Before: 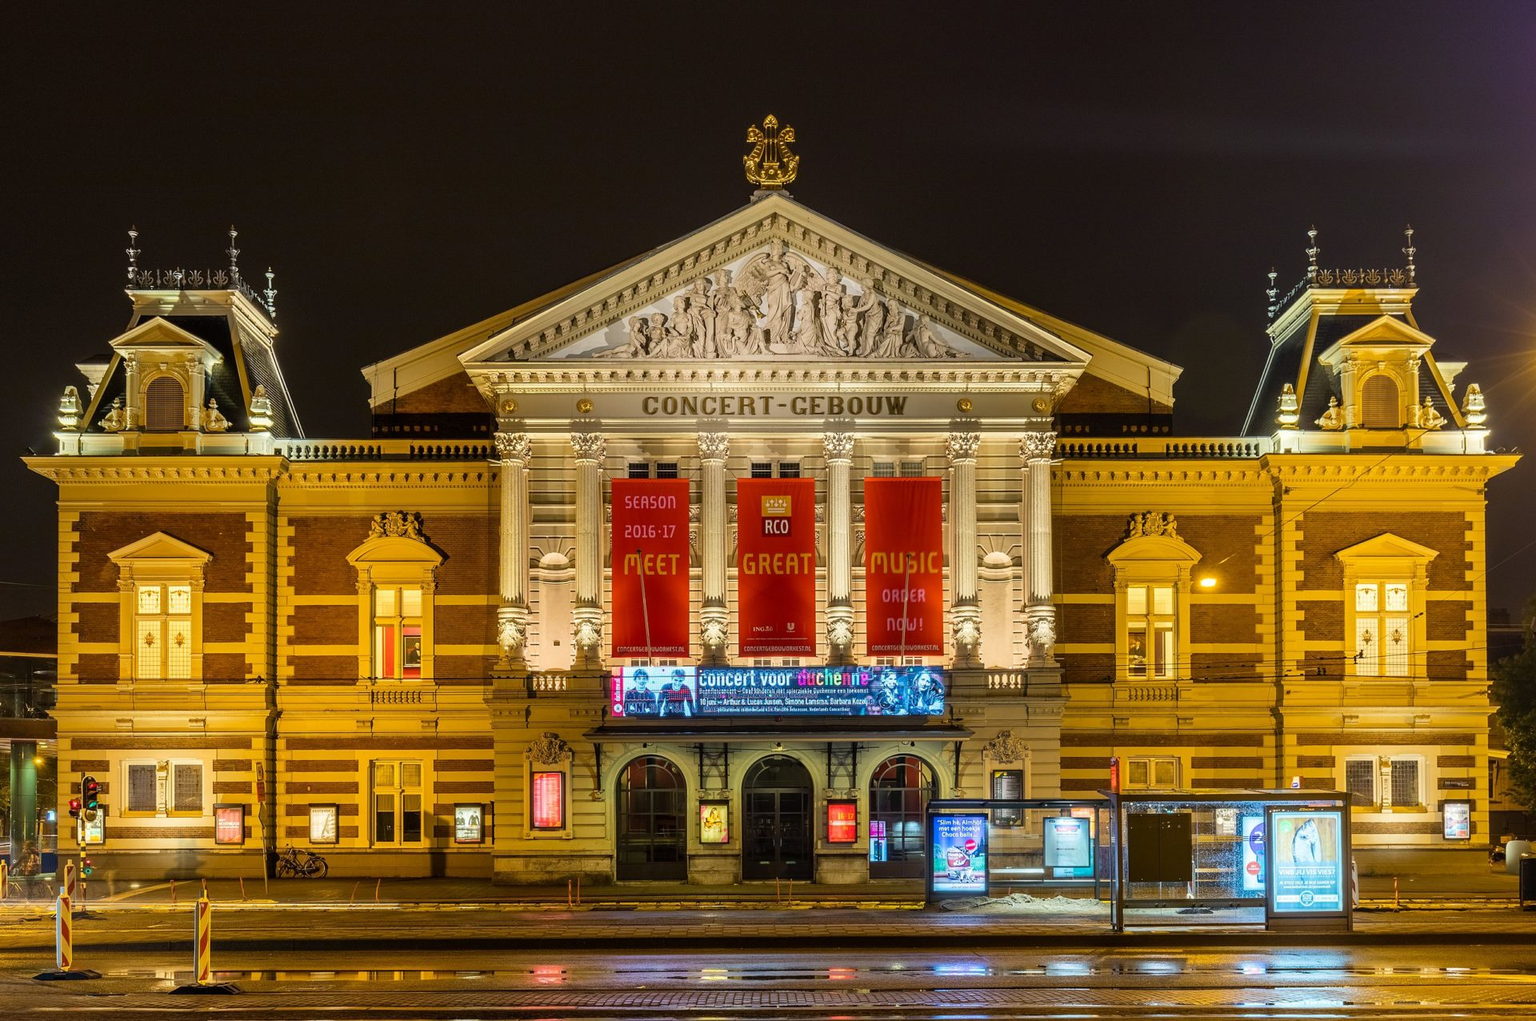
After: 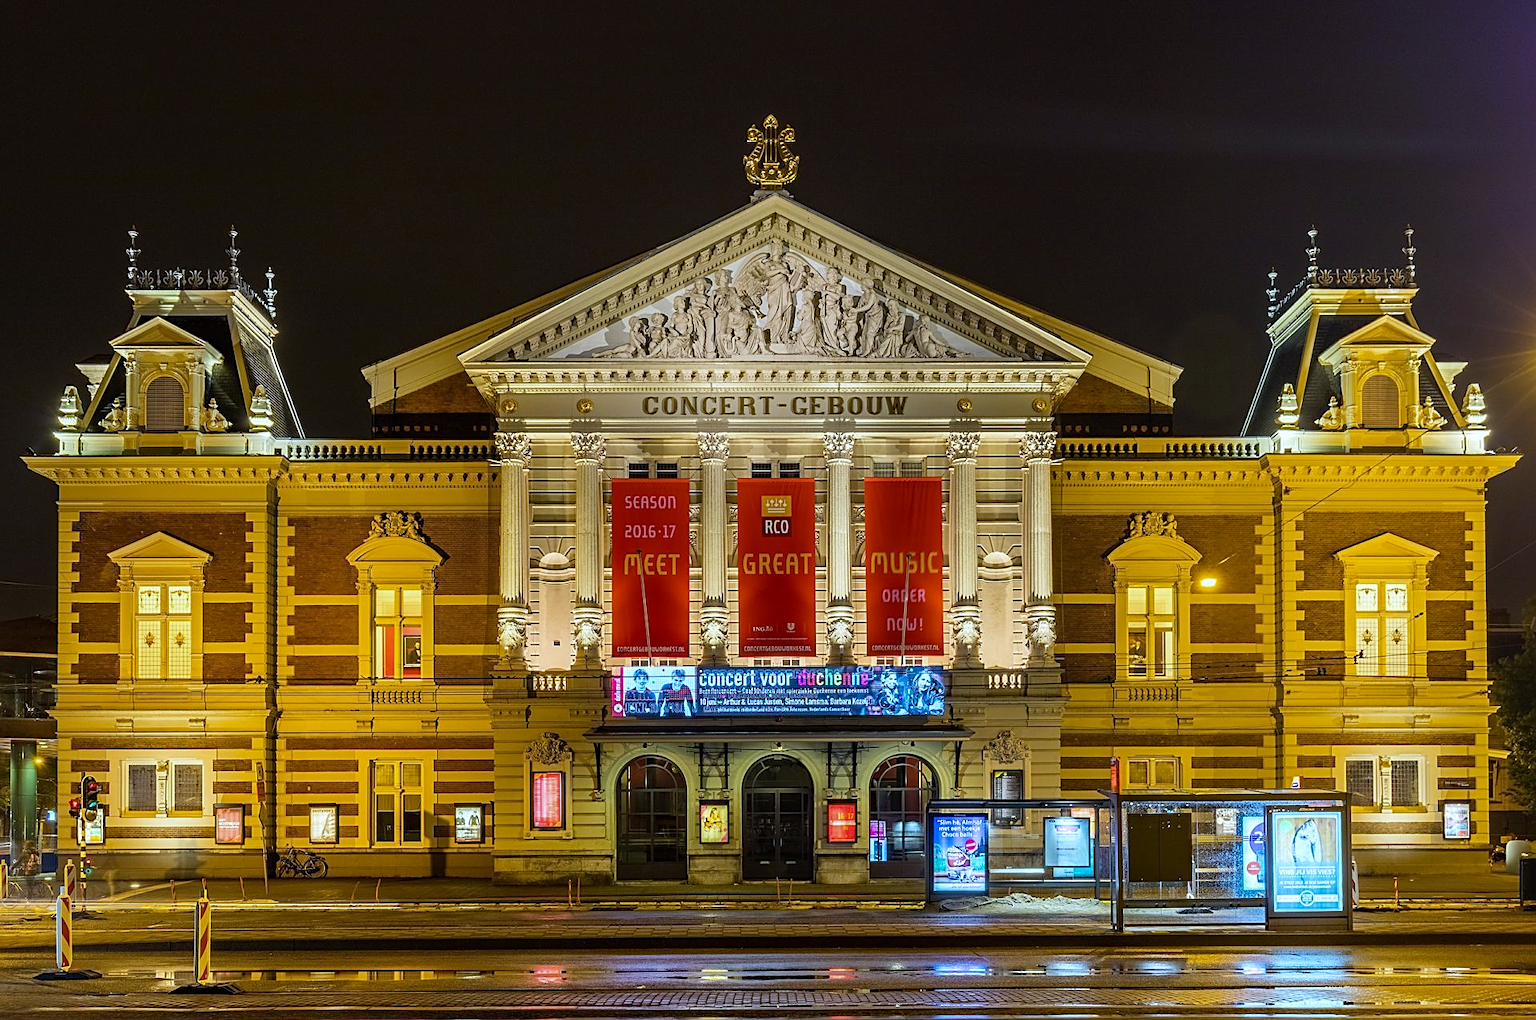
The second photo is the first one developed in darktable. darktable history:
sharpen: on, module defaults
white balance: red 0.924, blue 1.095
haze removal: compatibility mode true, adaptive false
